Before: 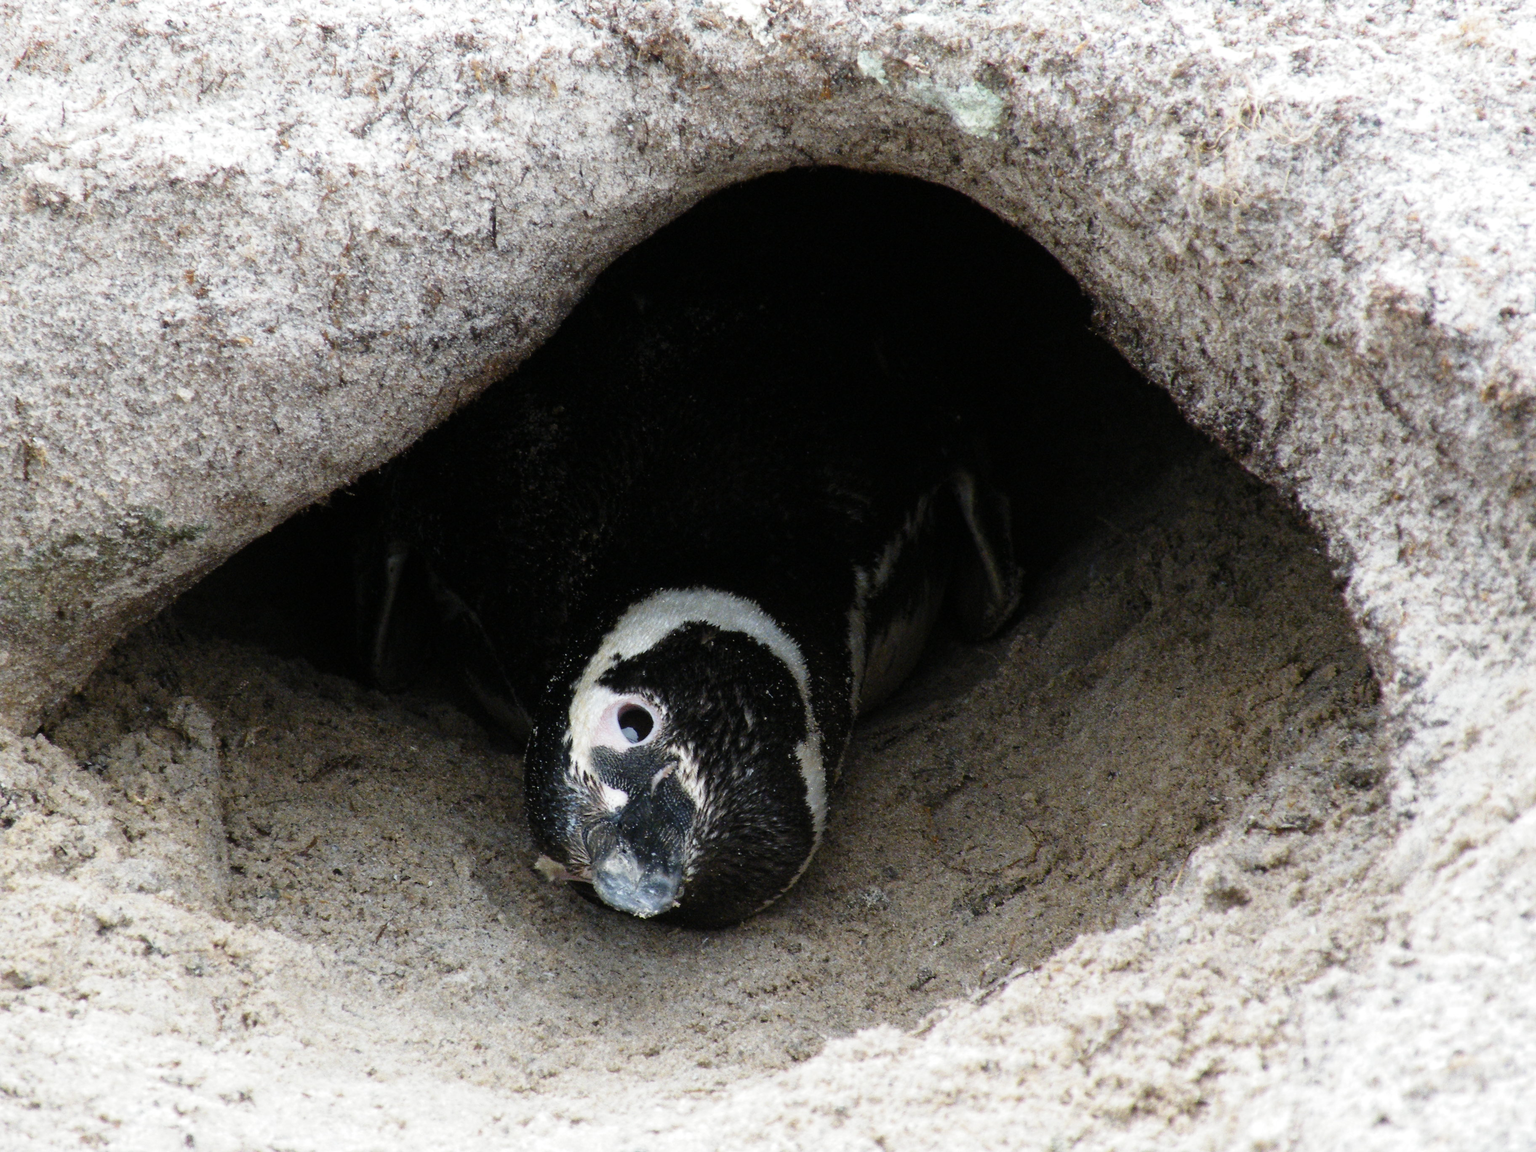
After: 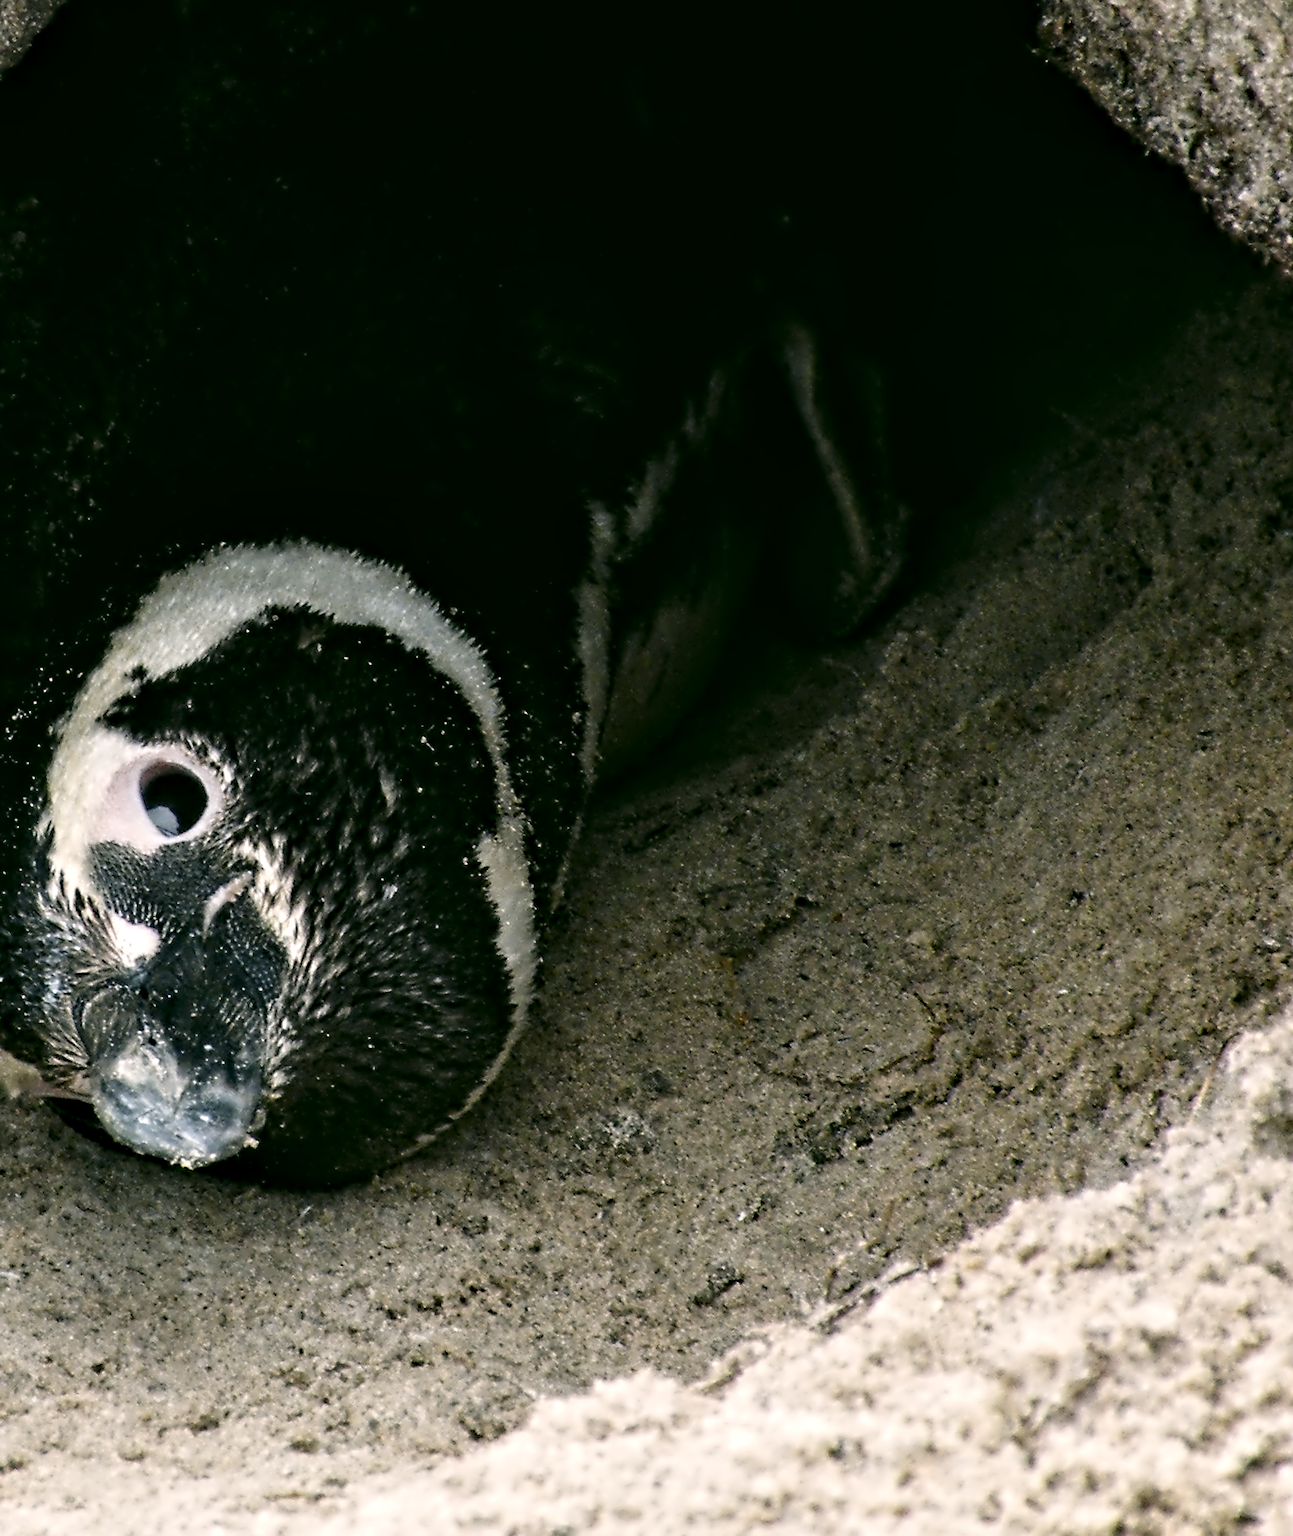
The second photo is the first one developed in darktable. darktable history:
crop: left 35.432%, top 26.233%, right 20.145%, bottom 3.432%
contrast equalizer: octaves 7, y [[0.5, 0.542, 0.583, 0.625, 0.667, 0.708], [0.5 ×6], [0.5 ×6], [0, 0.033, 0.067, 0.1, 0.133, 0.167], [0, 0.05, 0.1, 0.15, 0.2, 0.25]]
color correction: highlights a* 4.02, highlights b* 4.98, shadows a* -7.55, shadows b* 4.98
